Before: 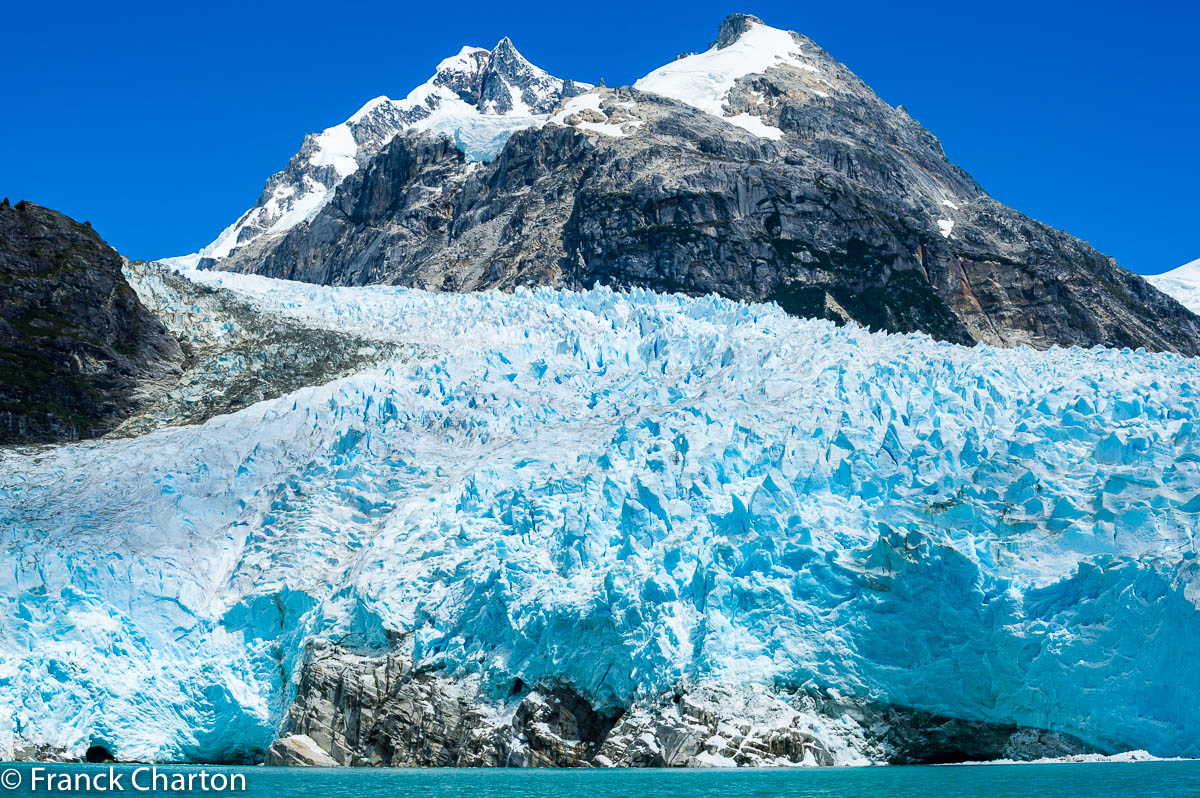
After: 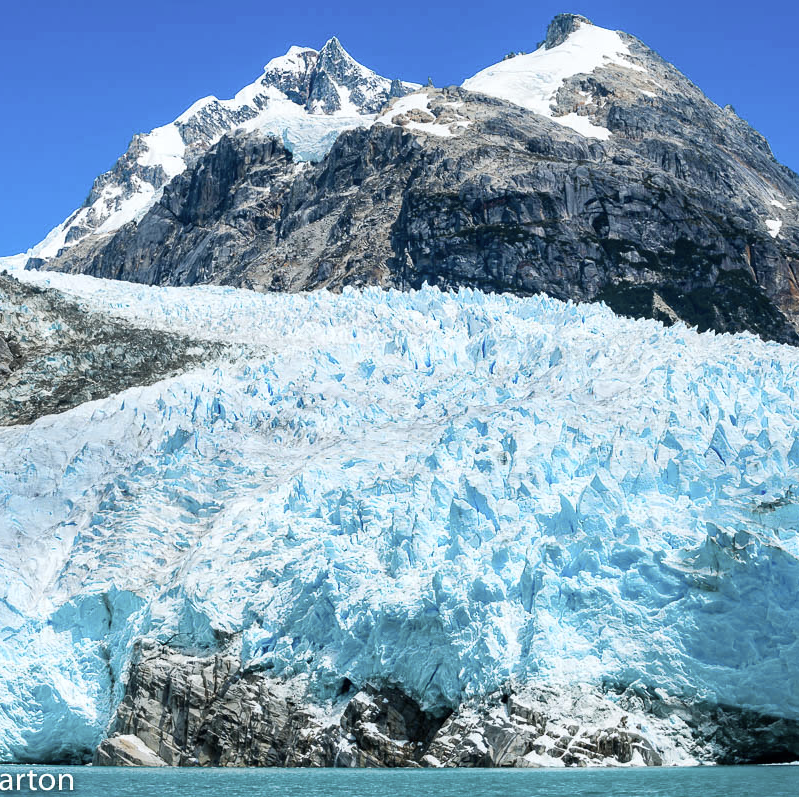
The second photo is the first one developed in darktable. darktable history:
crop and rotate: left 14.385%, right 18.952%
color zones: curves: ch0 [(0, 0.5) (0.125, 0.4) (0.25, 0.5) (0.375, 0.4) (0.5, 0.4) (0.625, 0.6) (0.75, 0.6) (0.875, 0.5)]; ch1 [(0, 0.35) (0.125, 0.45) (0.25, 0.35) (0.375, 0.35) (0.5, 0.35) (0.625, 0.35) (0.75, 0.45) (0.875, 0.35)]; ch2 [(0, 0.6) (0.125, 0.5) (0.25, 0.5) (0.375, 0.6) (0.5, 0.6) (0.625, 0.5) (0.75, 0.5) (0.875, 0.5)]
